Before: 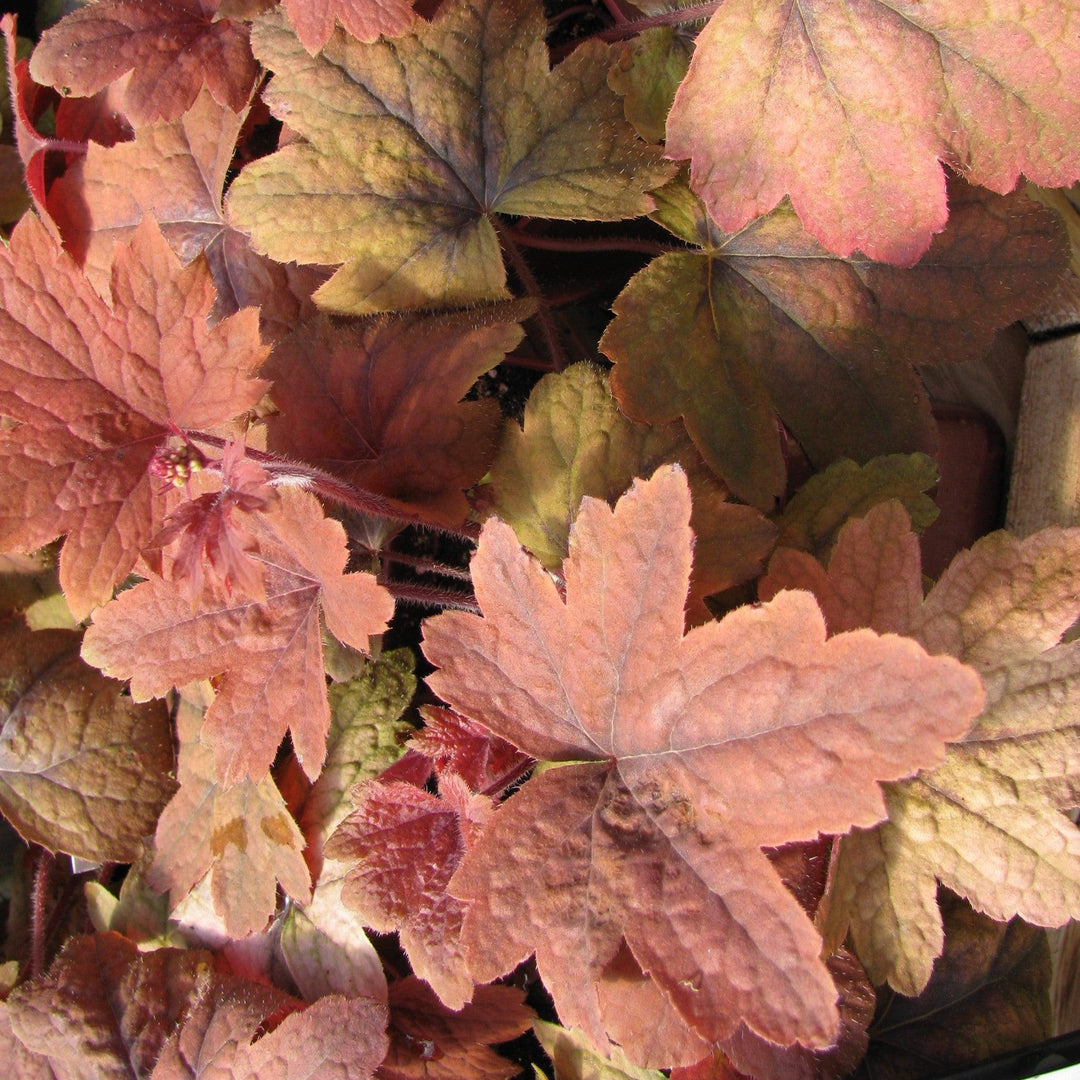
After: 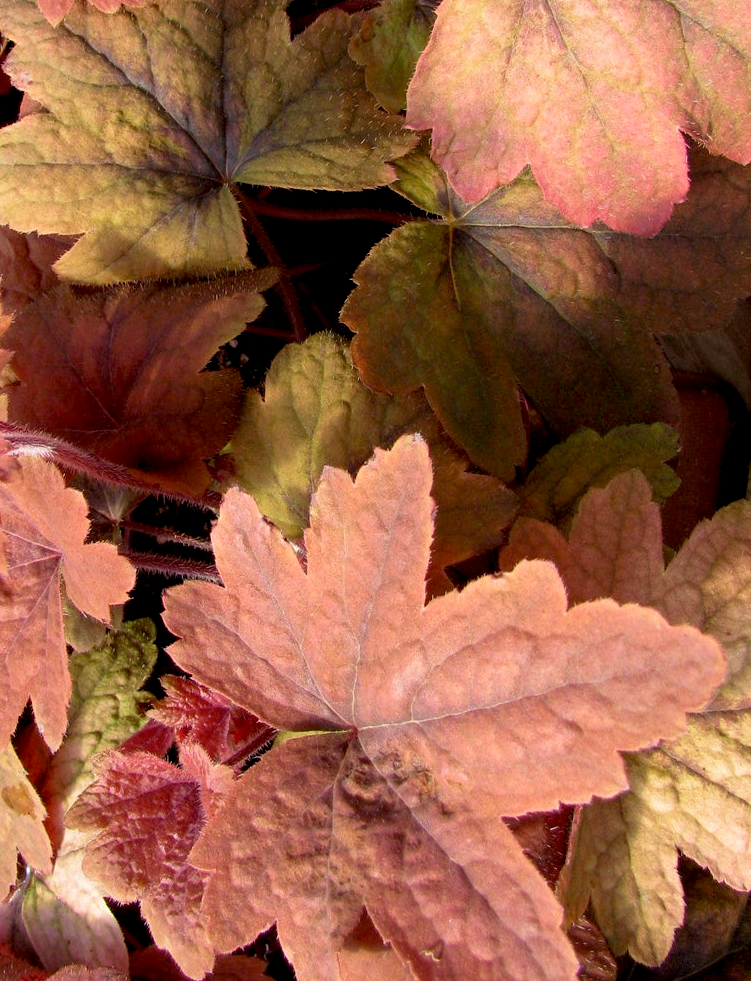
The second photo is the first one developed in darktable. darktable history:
exposure: black level correction 0.012, compensate highlight preservation false
crop and rotate: left 24.034%, top 2.838%, right 6.406%, bottom 6.299%
velvia: on, module defaults
tone equalizer: on, module defaults
